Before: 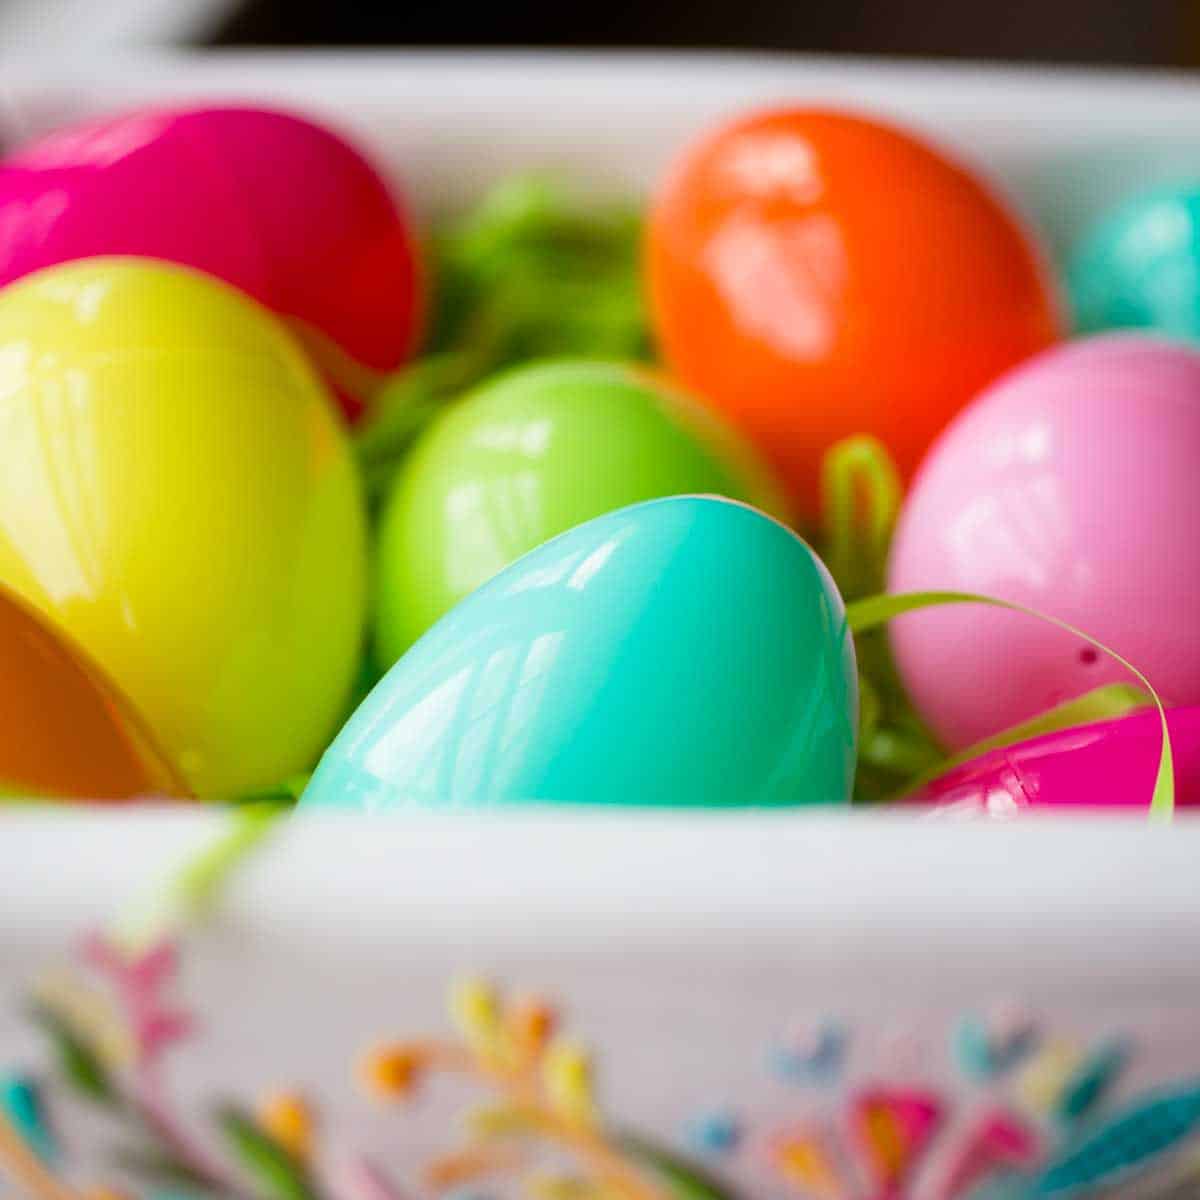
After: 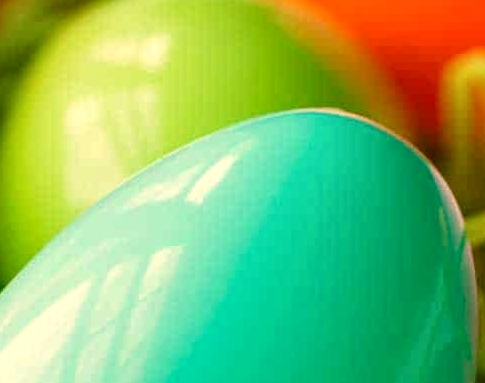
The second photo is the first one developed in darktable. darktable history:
white balance: red 1.123, blue 0.83
local contrast: detail 130%
crop: left 31.751%, top 32.172%, right 27.8%, bottom 35.83%
